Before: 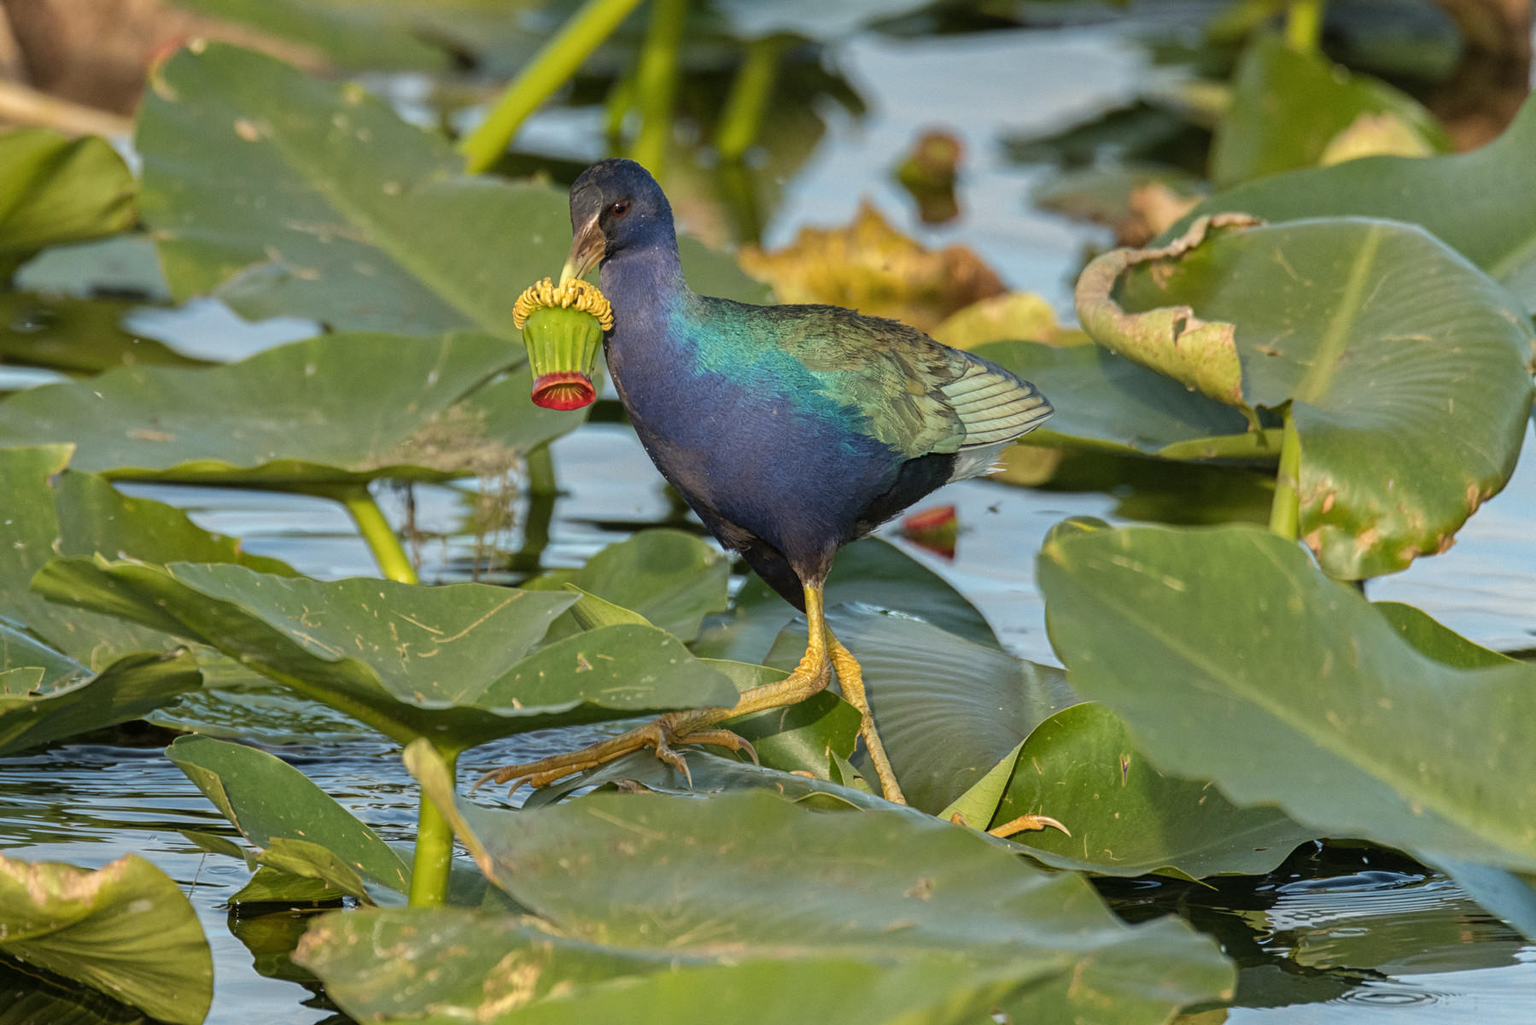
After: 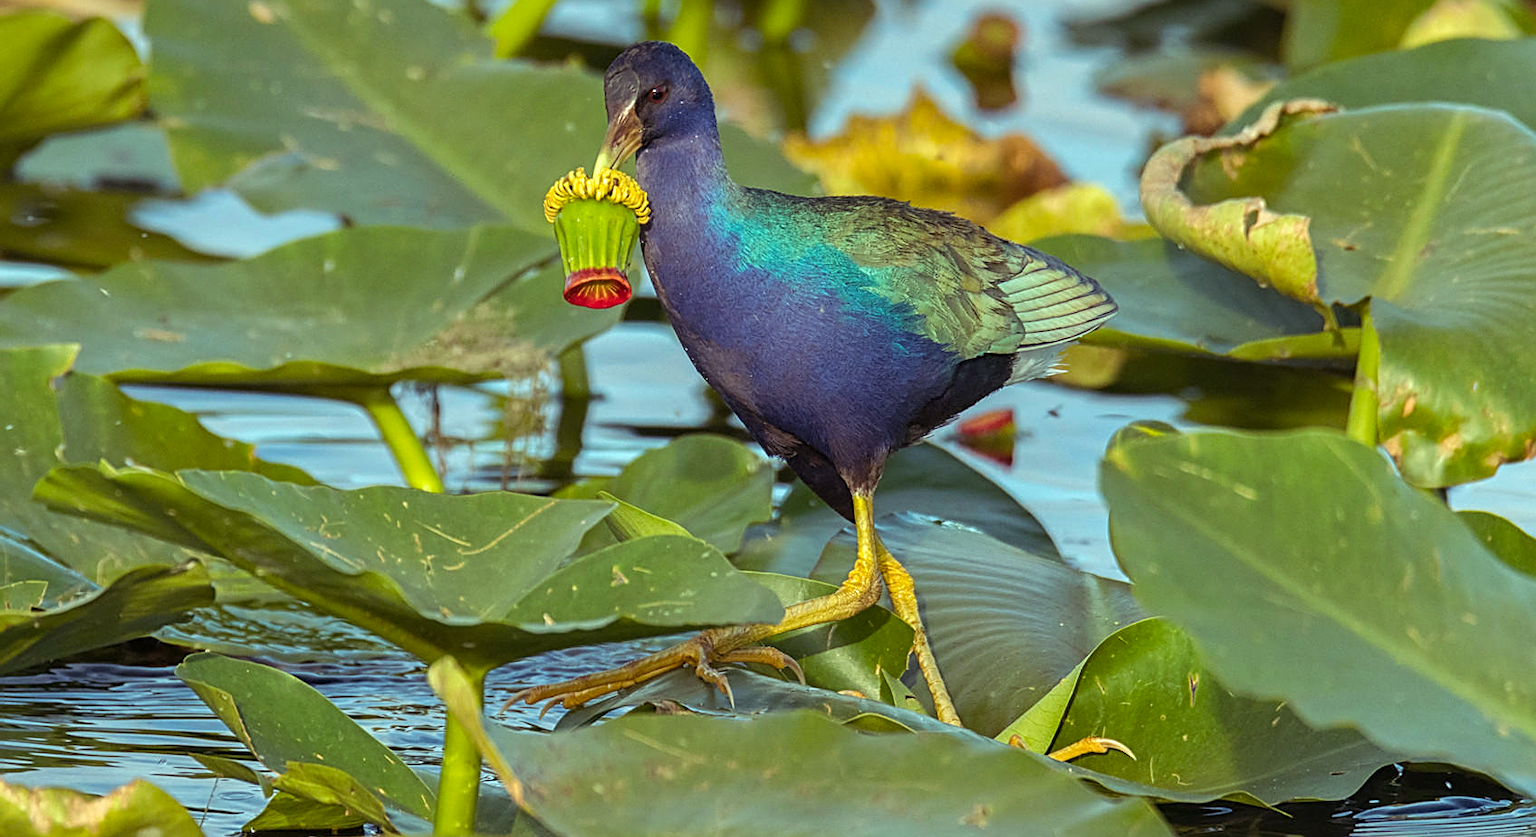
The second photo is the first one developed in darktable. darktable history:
sharpen: on, module defaults
exposure: compensate highlight preservation false
color balance rgb: shadows lift › luminance 0.49%, shadows lift › chroma 6.83%, shadows lift › hue 300.29°, power › hue 208.98°, highlights gain › luminance 20.24%, highlights gain › chroma 2.73%, highlights gain › hue 173.85°, perceptual saturation grading › global saturation 18.05%
crop and rotate: angle 0.03°, top 11.643%, right 5.651%, bottom 11.189%
